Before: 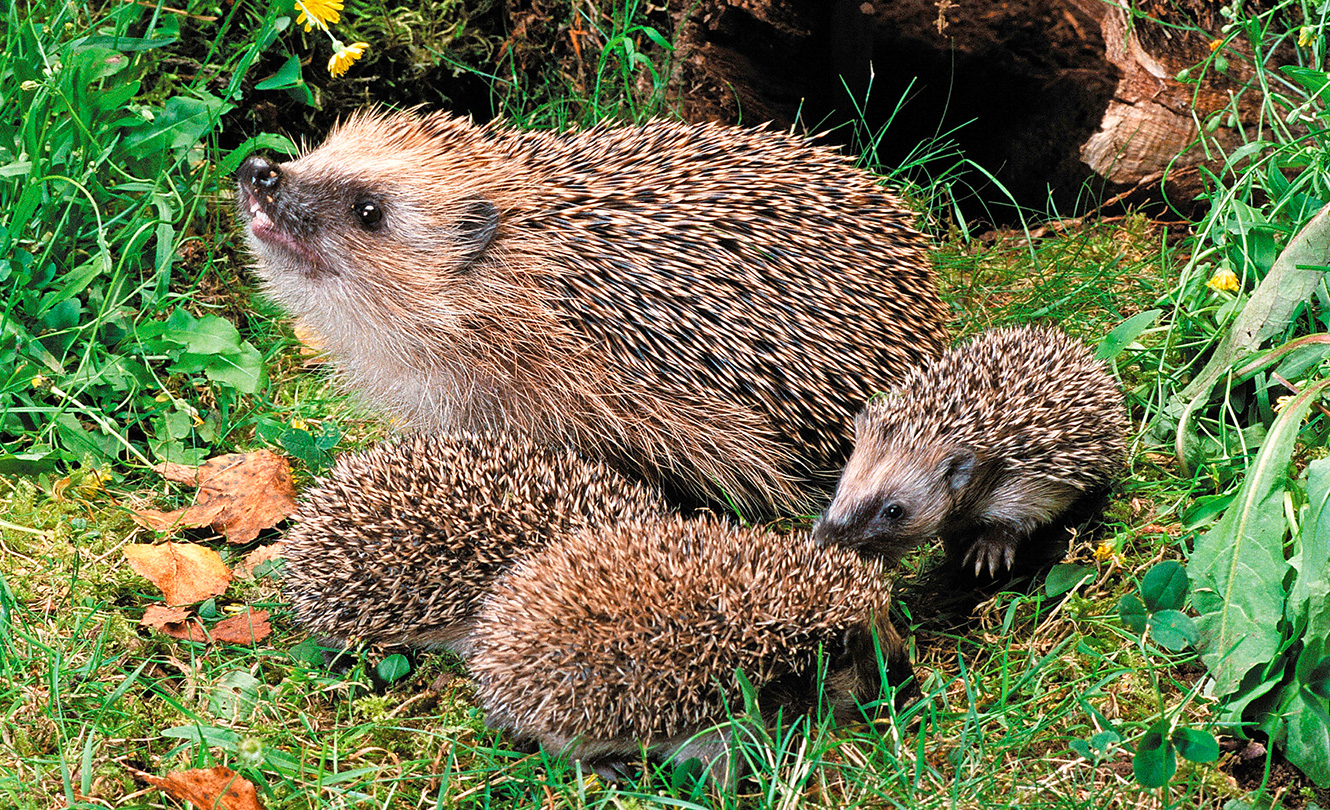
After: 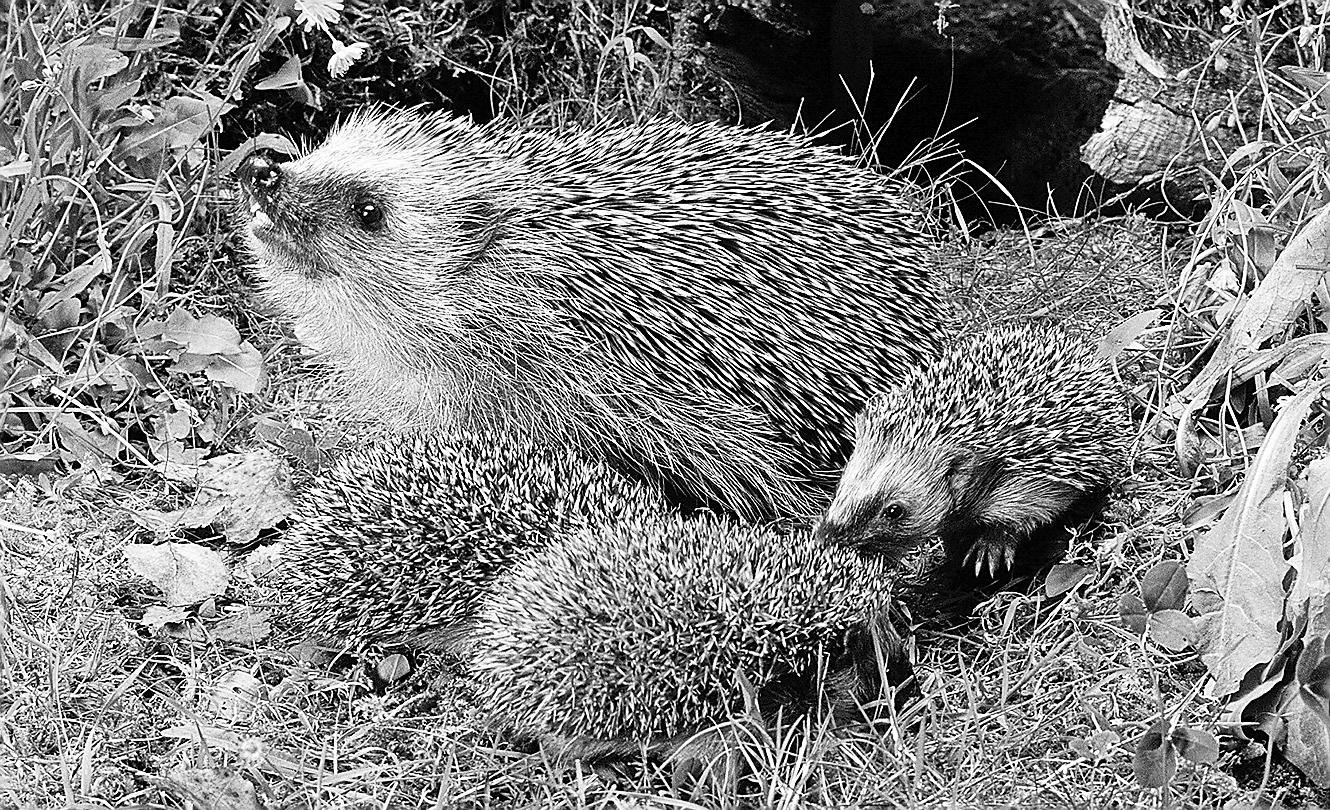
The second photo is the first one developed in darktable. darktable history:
monochrome: a -3.63, b -0.465
contrast brightness saturation: contrast 0.2, brightness 0.15, saturation 0.14
sharpen: radius 1.4, amount 1.25, threshold 0.7
